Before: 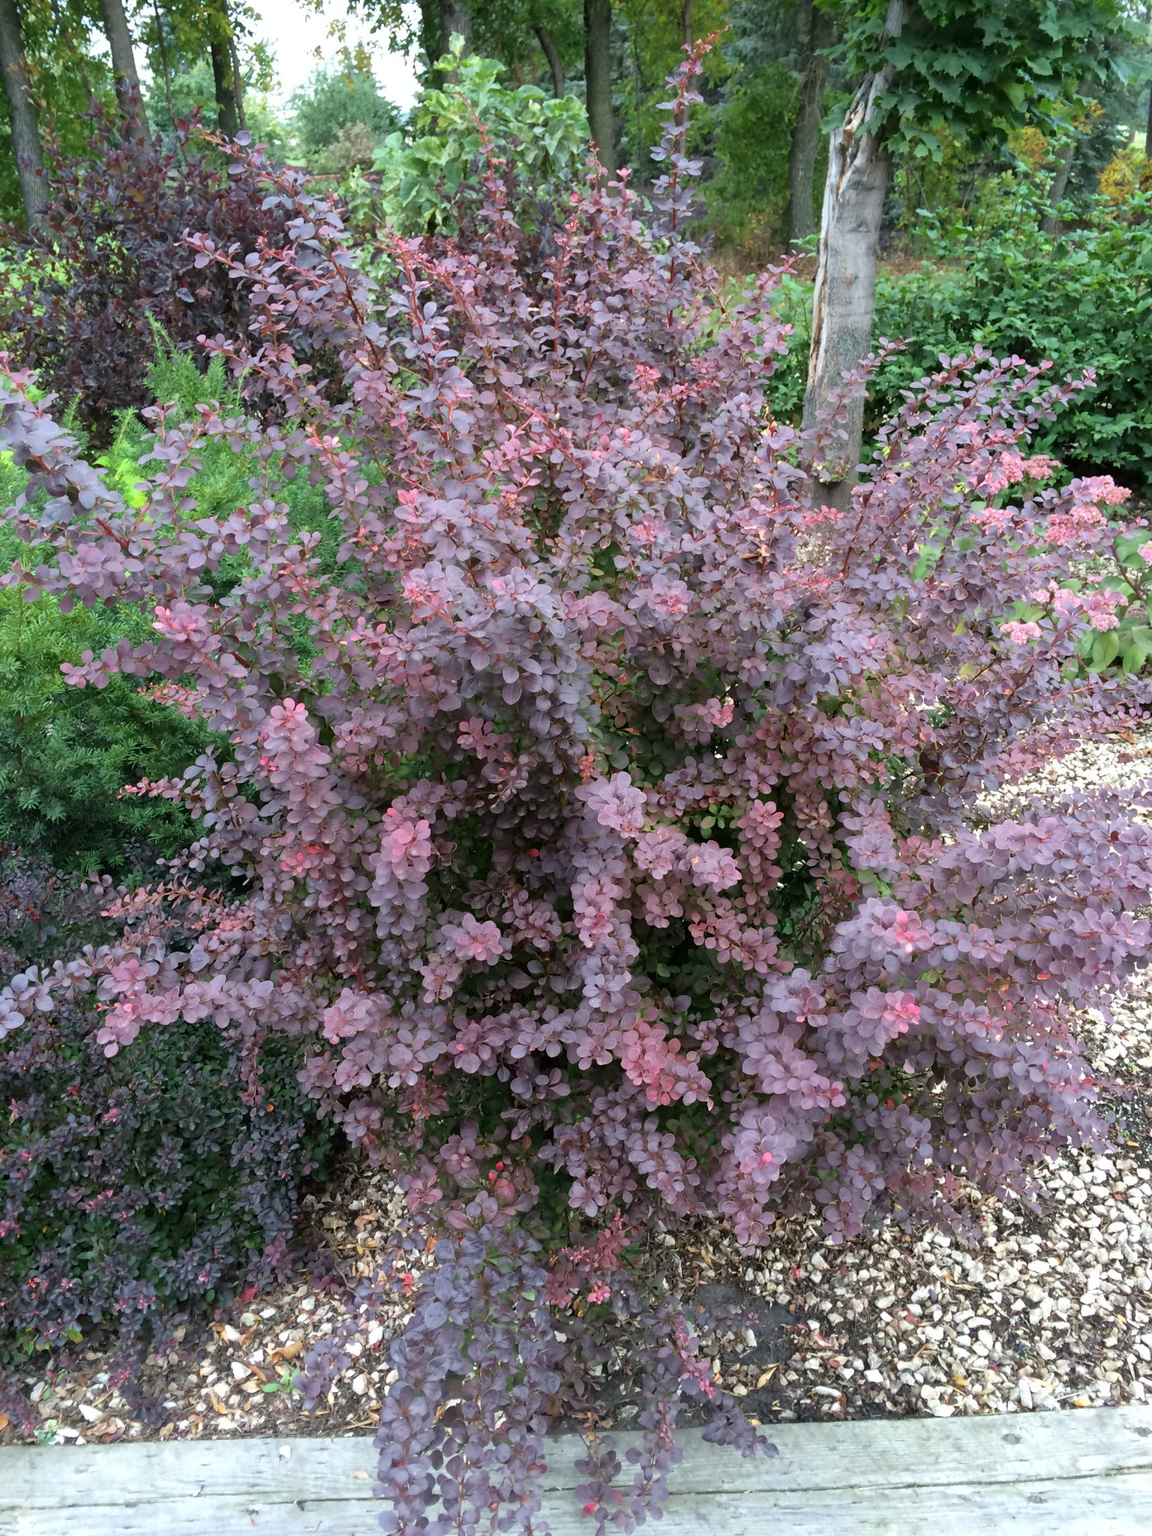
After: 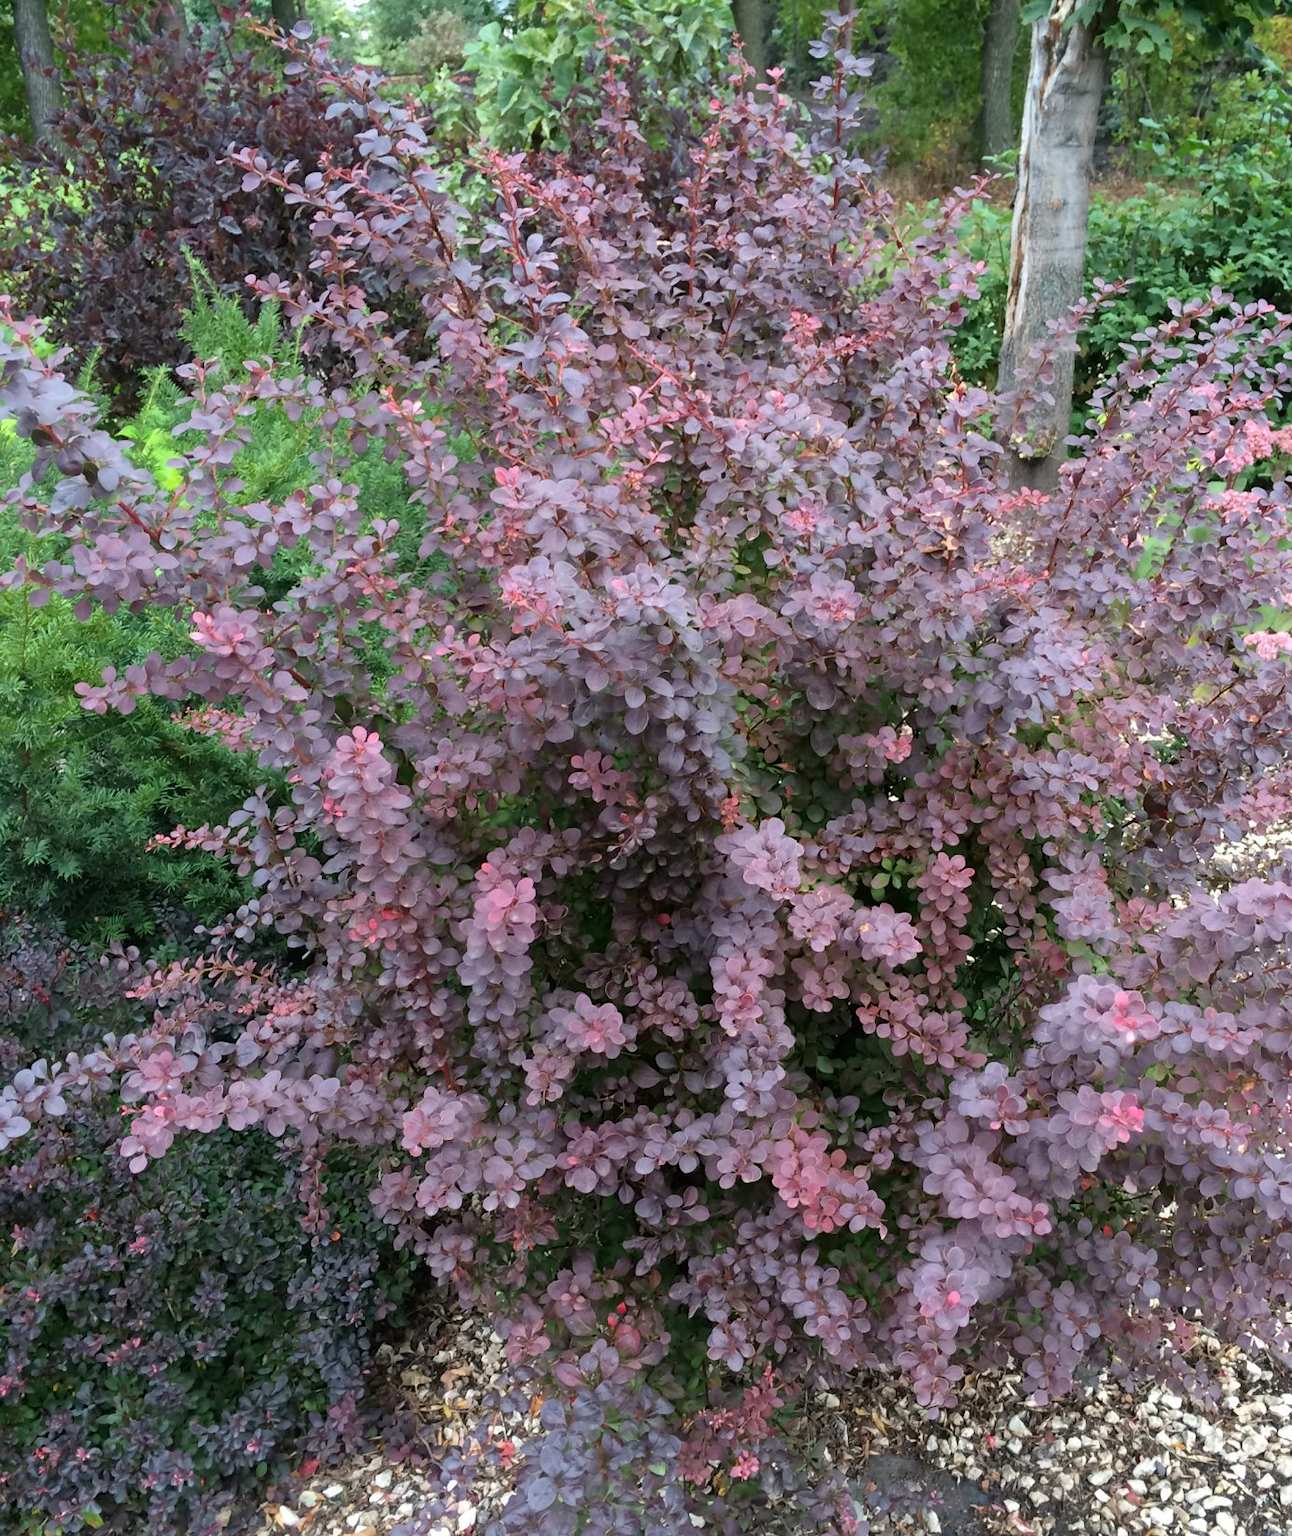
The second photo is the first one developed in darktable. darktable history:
crop: top 7.458%, right 9.734%, bottom 12.074%
